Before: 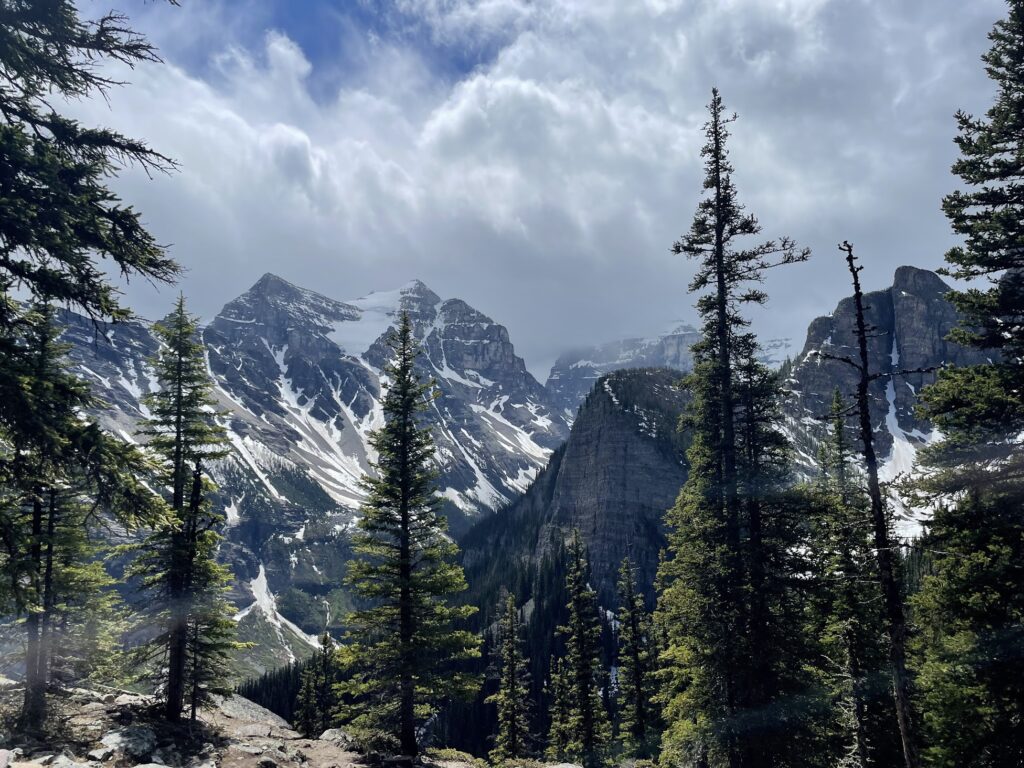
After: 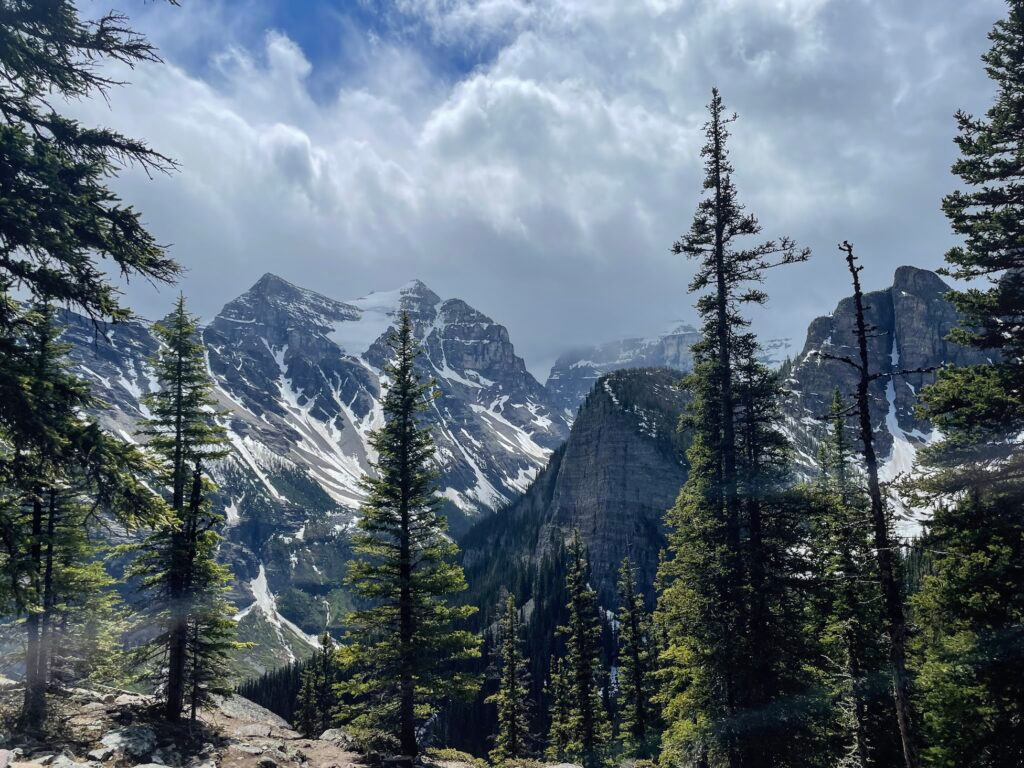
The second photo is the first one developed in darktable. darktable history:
local contrast: detail 110%
tone equalizer: on, module defaults
